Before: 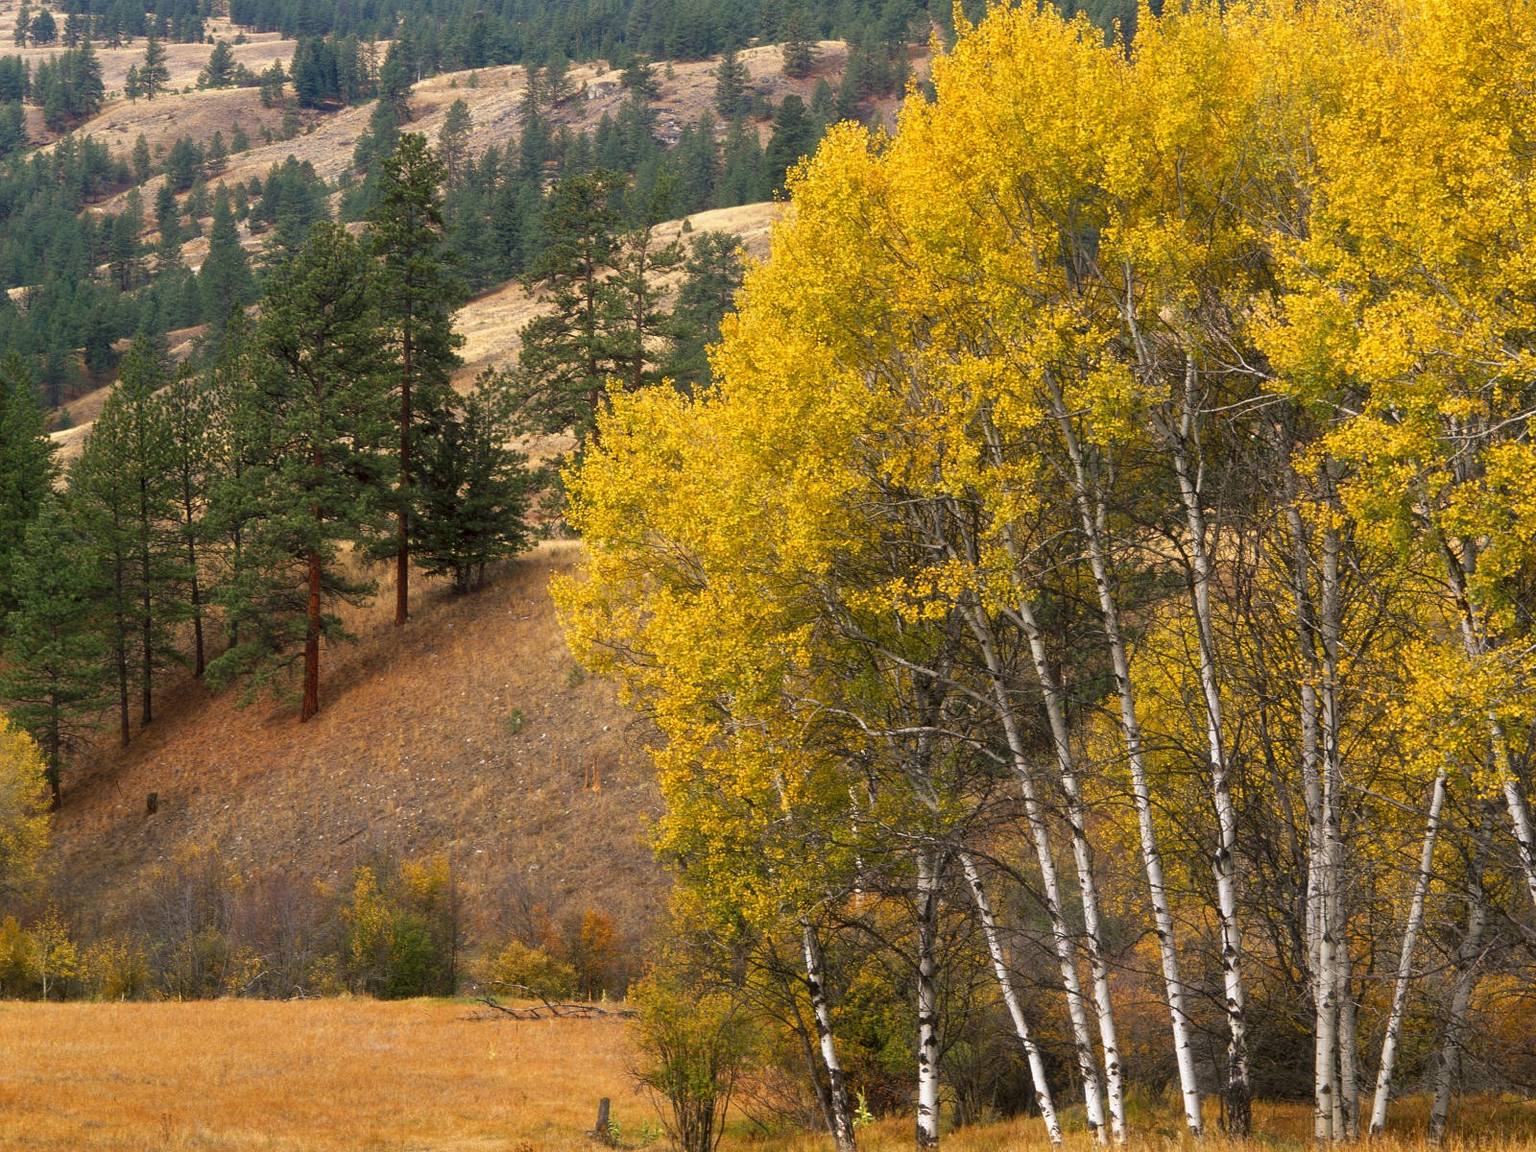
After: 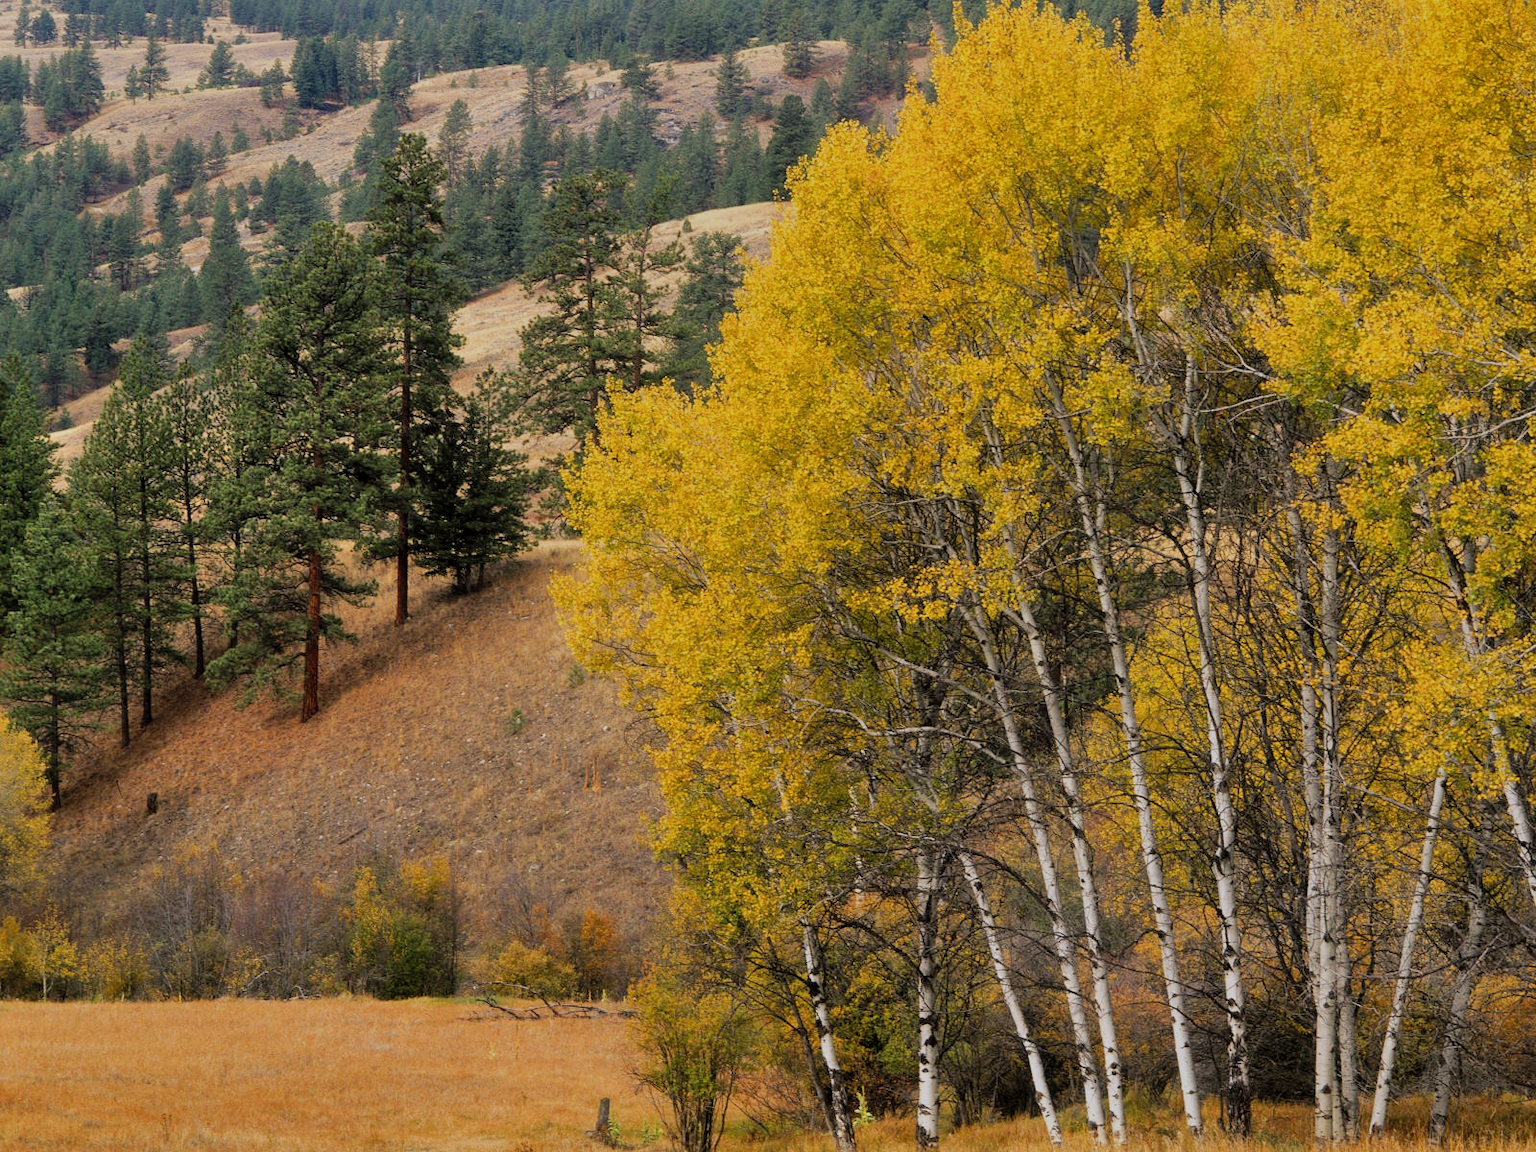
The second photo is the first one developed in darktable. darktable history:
filmic rgb: black relative exposure -6.98 EV, white relative exposure 5.63 EV, hardness 2.86
shadows and highlights: soften with gaussian
